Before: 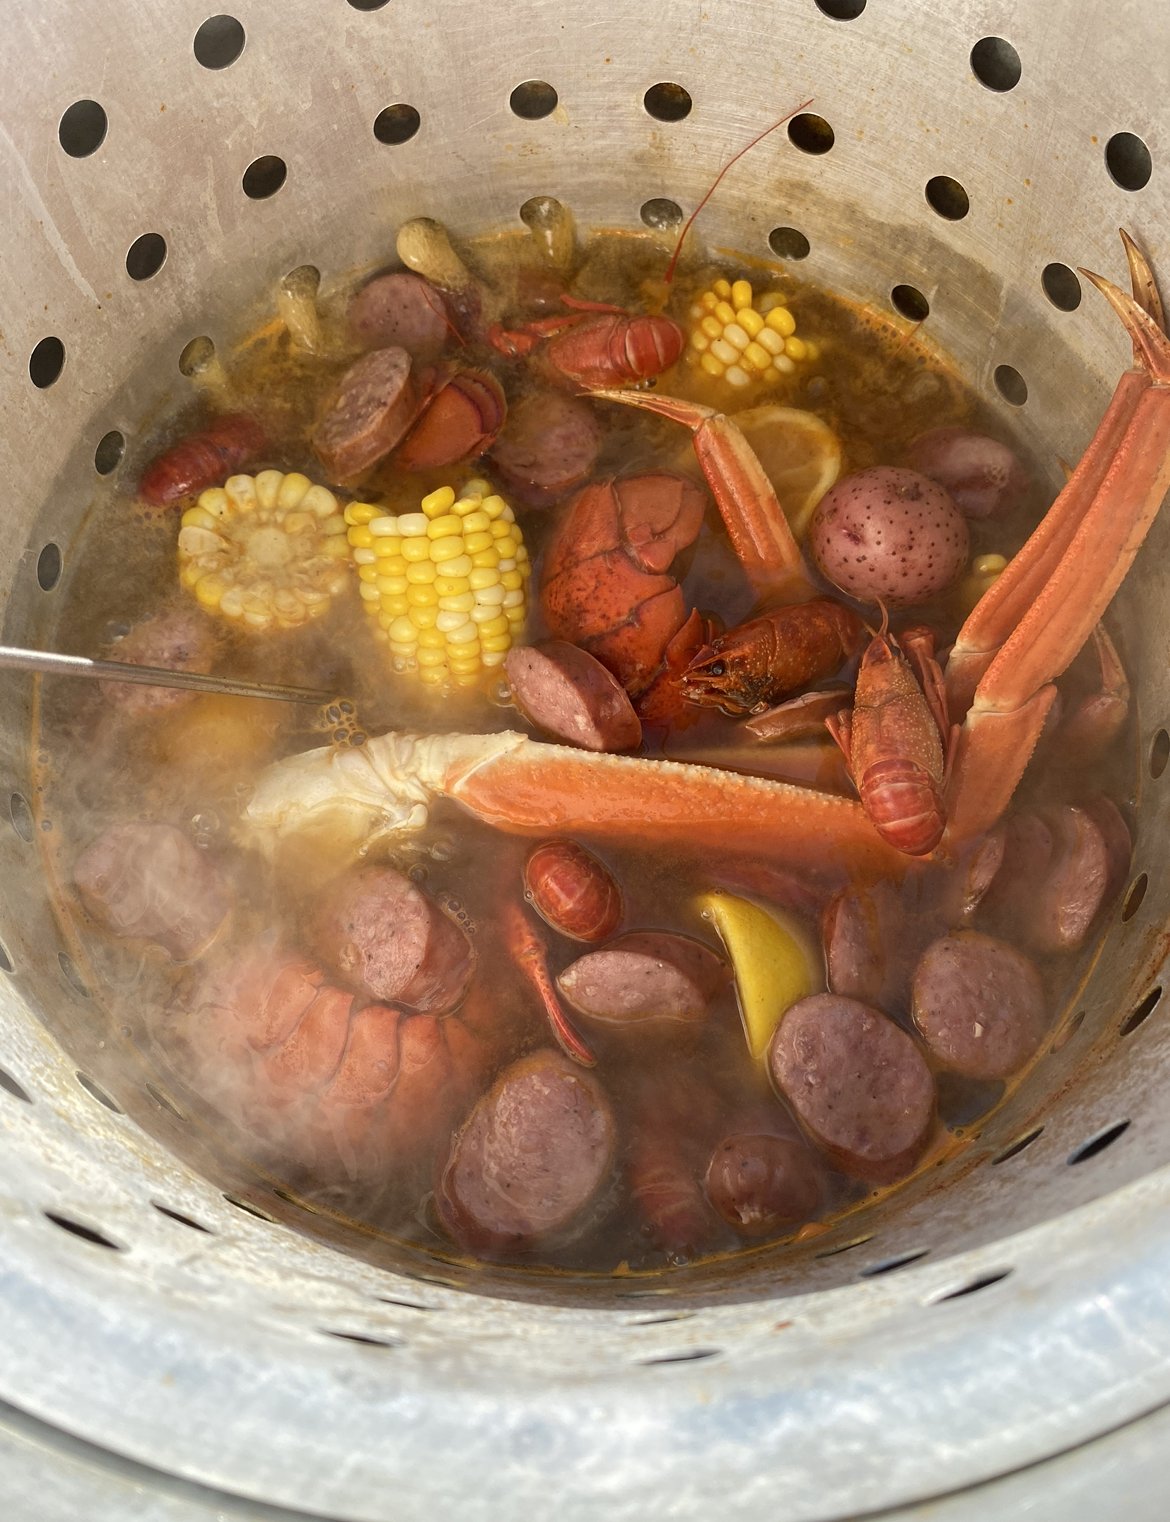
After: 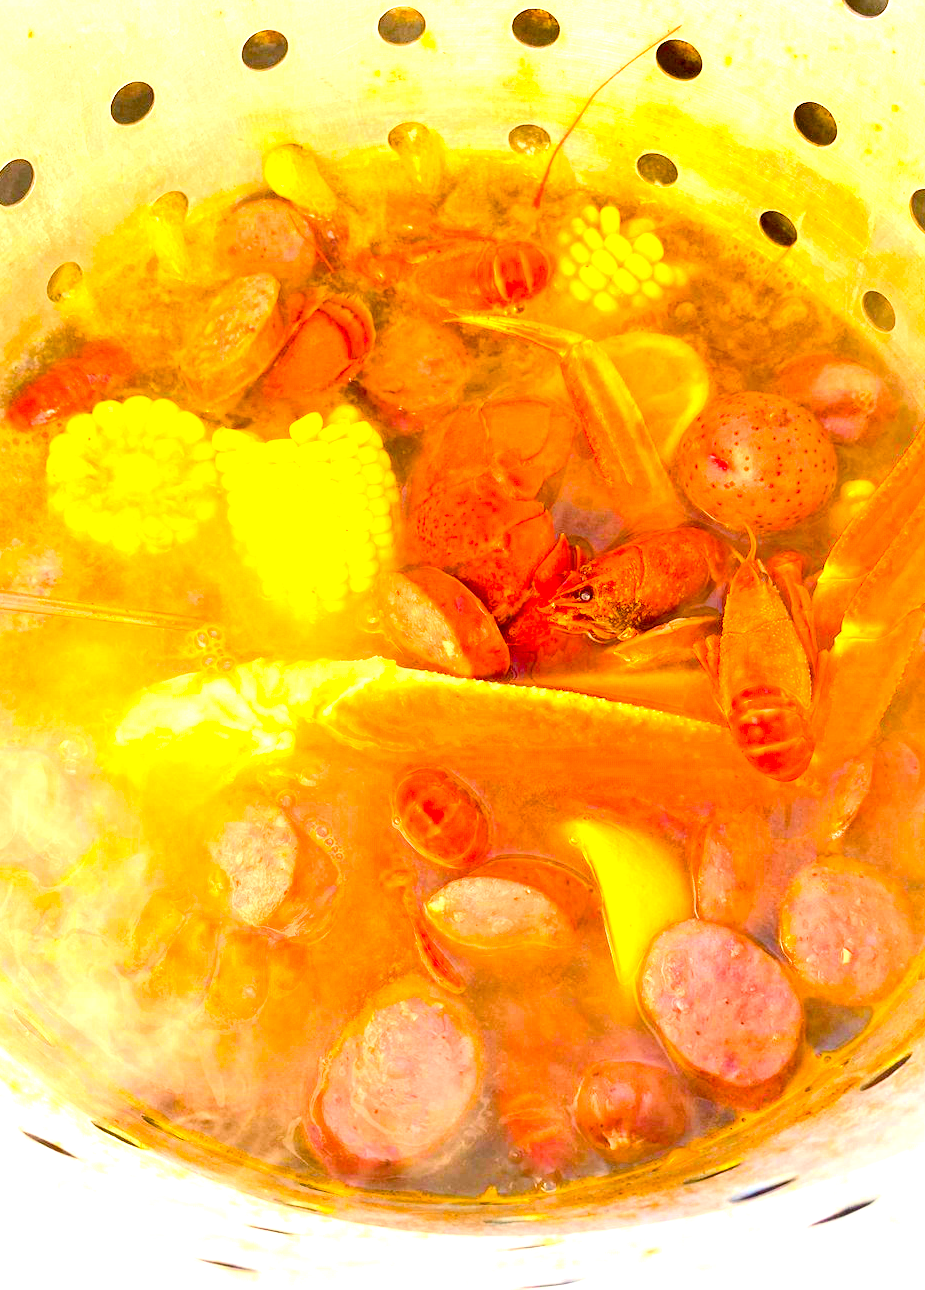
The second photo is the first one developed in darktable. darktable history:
exposure: black level correction 0.001, exposure 1.737 EV, compensate exposure bias true, compensate highlight preservation false
color balance rgb: shadows lift › chroma 2.988%, shadows lift › hue 241.6°, highlights gain › chroma 0.149%, highlights gain › hue 329.78°, global offset › luminance -0.478%, linear chroma grading › global chroma 15.125%, perceptual saturation grading › global saturation 31.099%, perceptual brilliance grading › global brilliance 10.155%, perceptual brilliance grading › shadows 14.21%
crop: left 11.306%, top 4.873%, right 9.555%, bottom 10.36%
contrast brightness saturation: contrast 0.205, brightness 0.158, saturation 0.227
